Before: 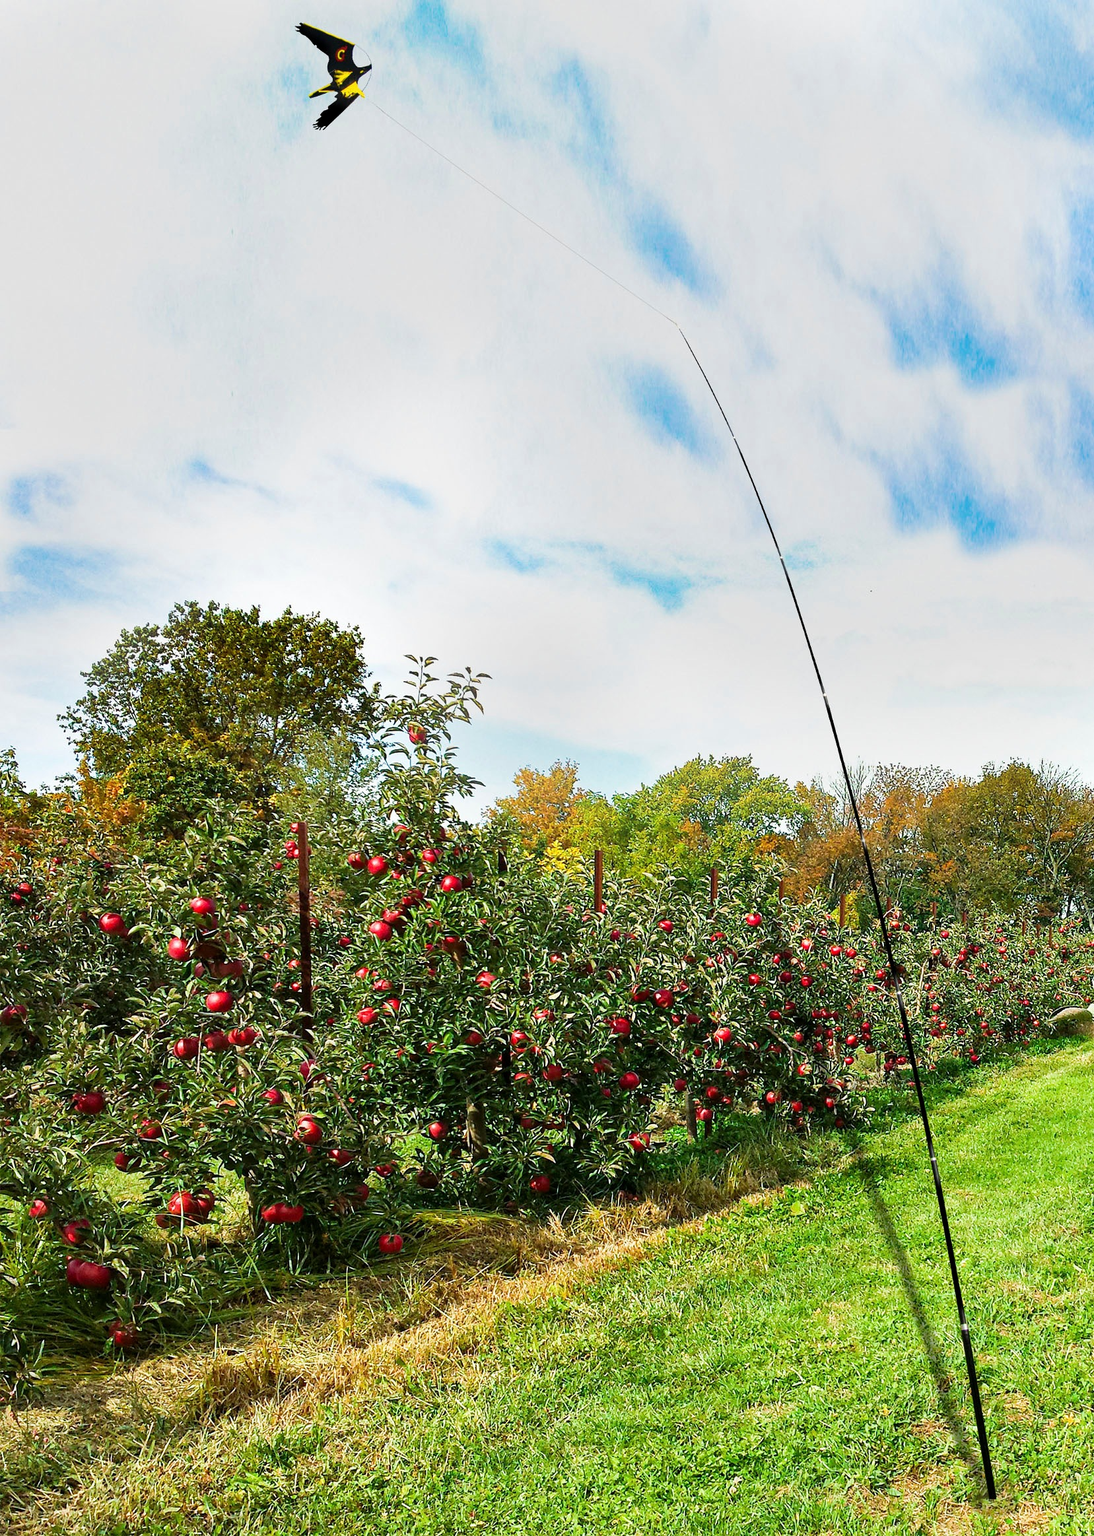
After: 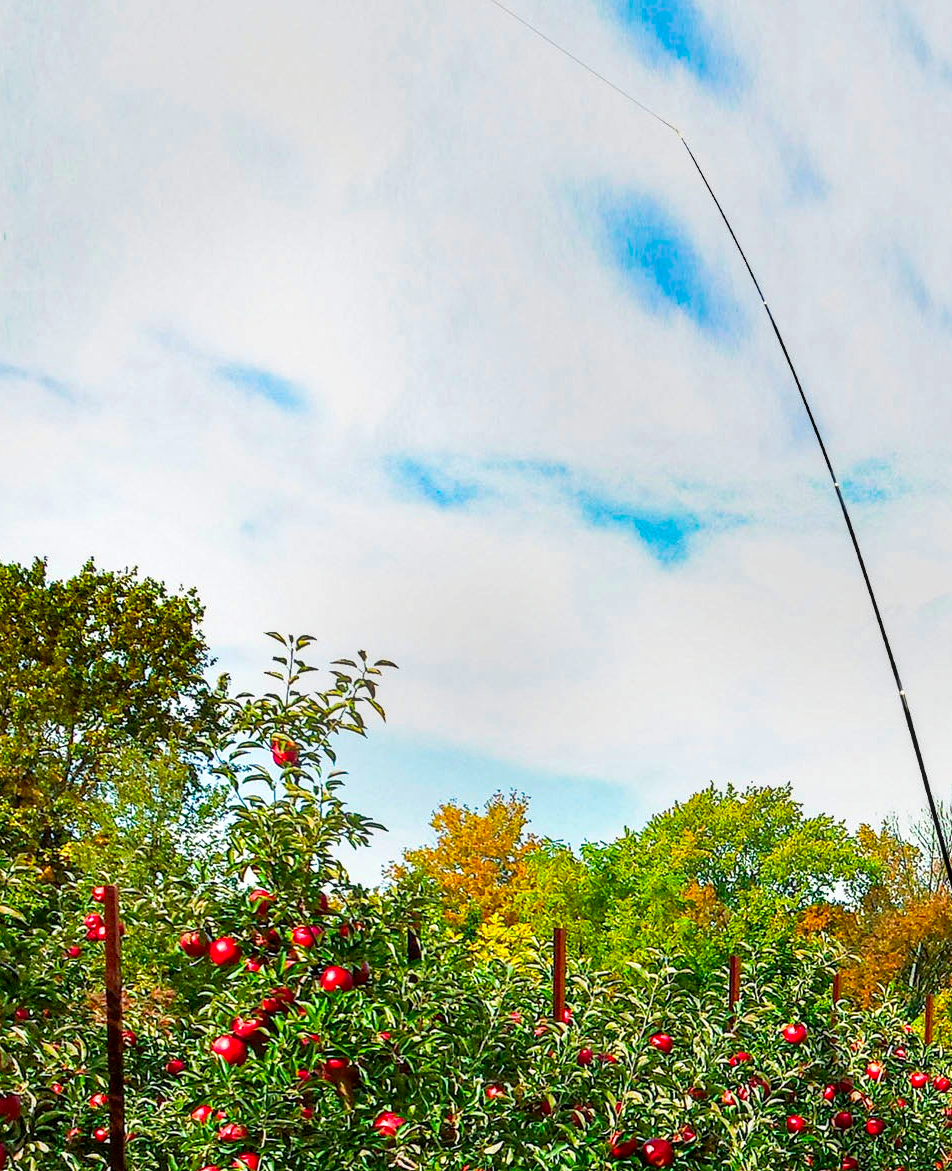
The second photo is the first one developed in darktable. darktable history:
haze removal: compatibility mode true, adaptive false
crop: left 20.977%, top 15.493%, right 21.522%, bottom 34.149%
local contrast: detail 130%
contrast brightness saturation: saturation 0.507
